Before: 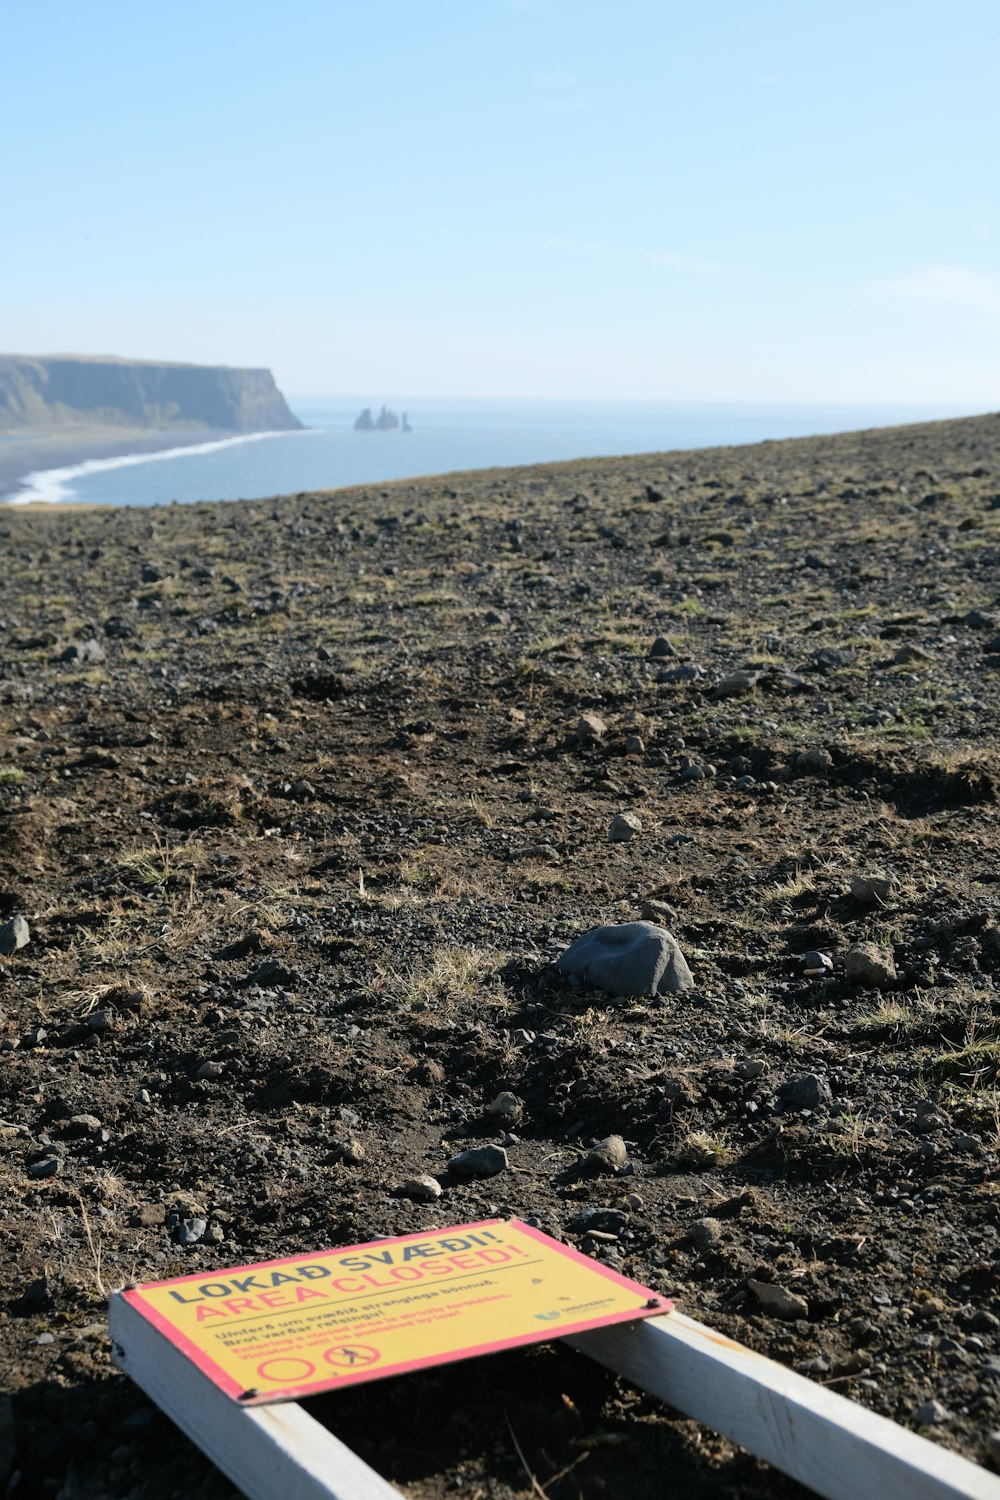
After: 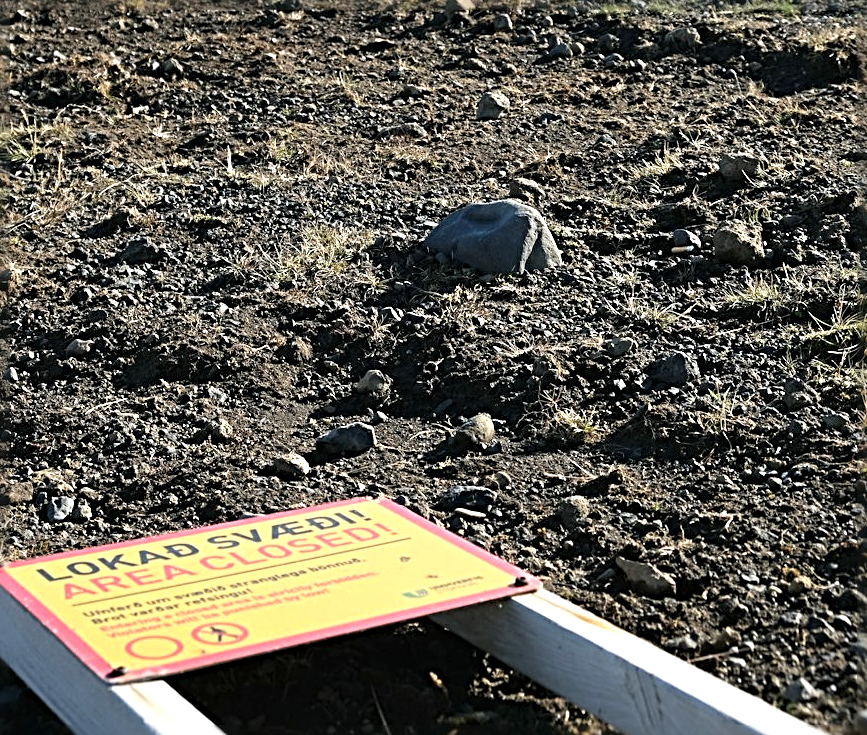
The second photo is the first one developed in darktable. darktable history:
crop and rotate: left 13.286%, top 48.15%, bottom 2.849%
exposure: black level correction 0, exposure 0.499 EV, compensate highlight preservation false
sharpen: radius 3.681, amount 0.915
